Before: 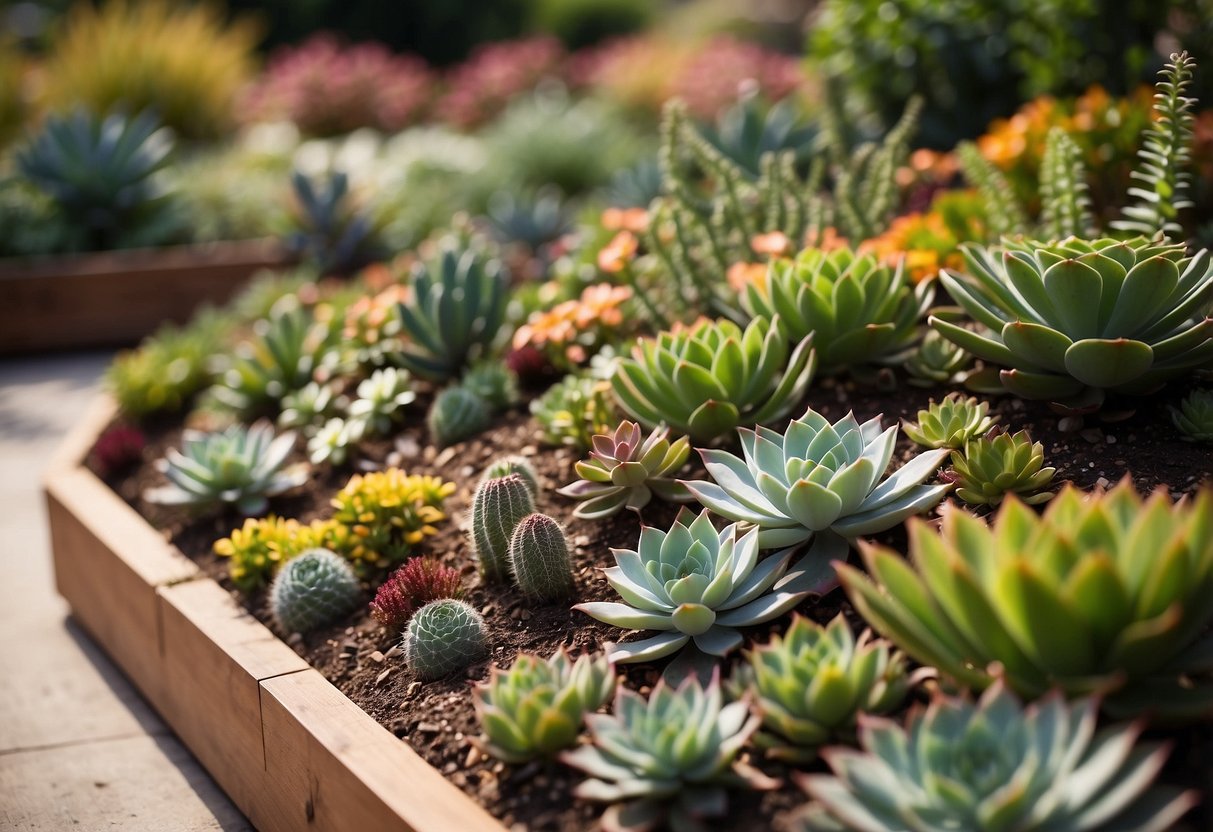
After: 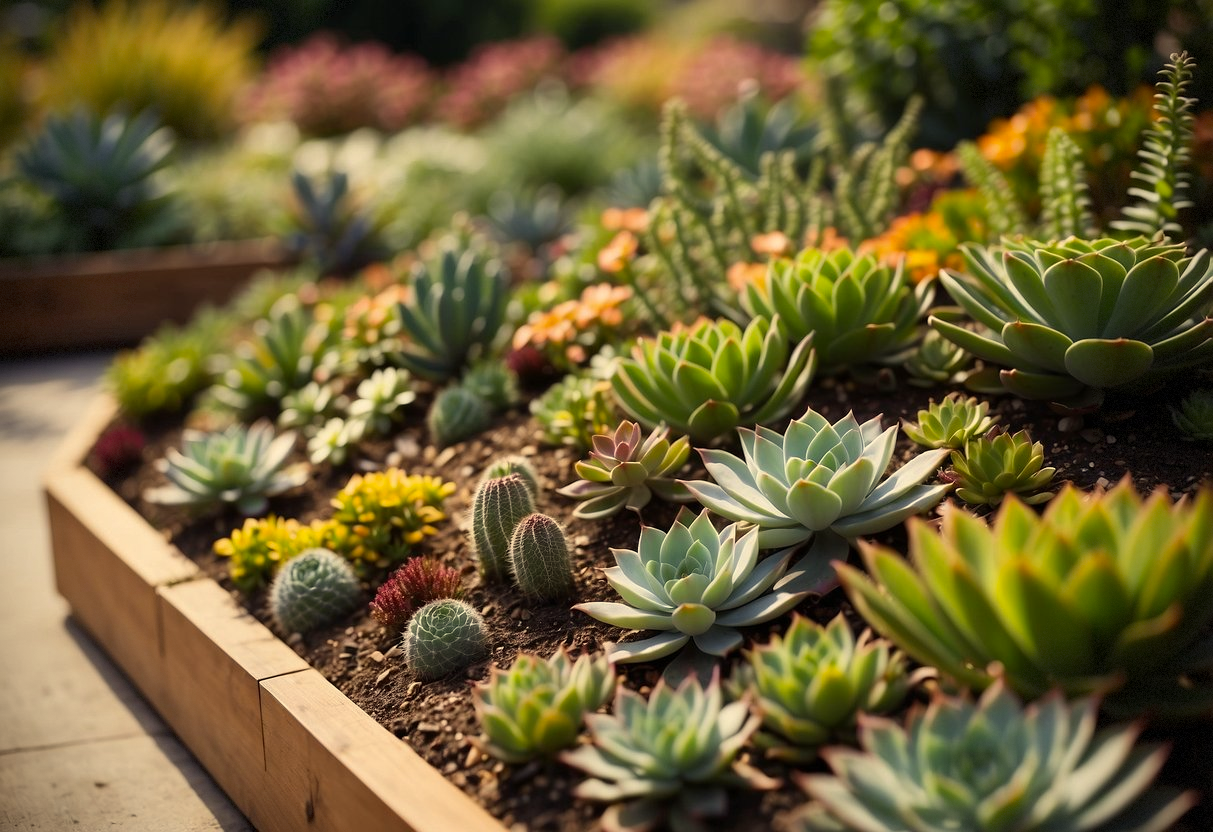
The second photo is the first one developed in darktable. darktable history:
color correction: highlights a* 1.36, highlights b* 17.74
vignetting: fall-off radius 61.1%, brightness -0.605, saturation 0.003, dithering 8-bit output
exposure: exposure -0.068 EV, compensate highlight preservation false
